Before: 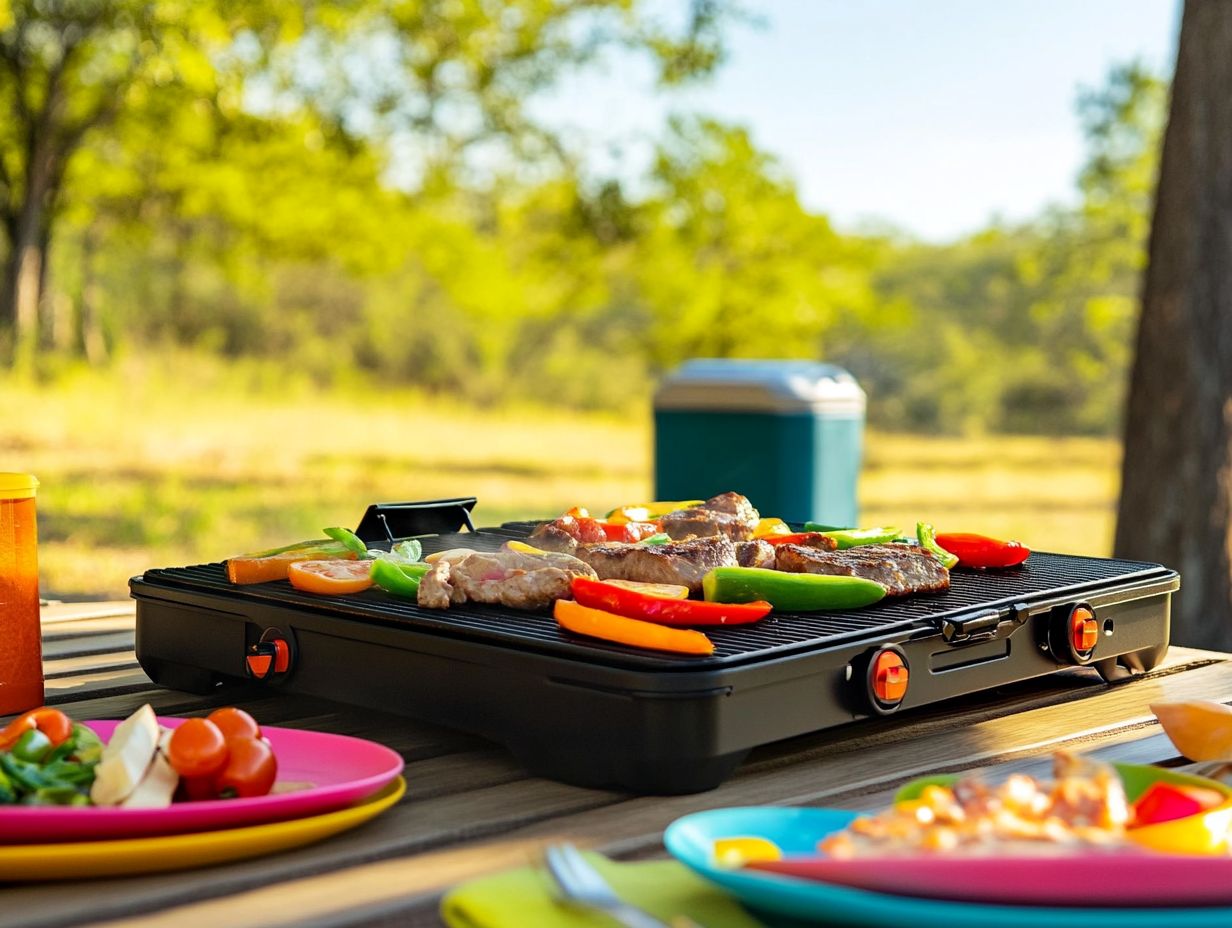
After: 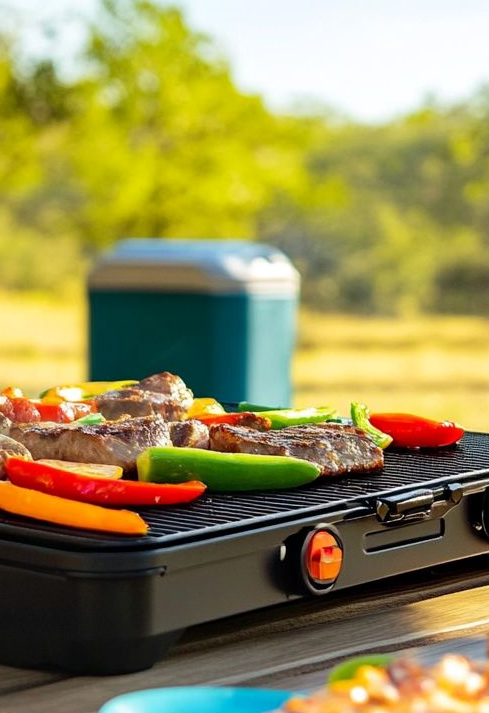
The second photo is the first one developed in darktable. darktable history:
crop: left 46.004%, top 13.003%, right 14.232%, bottom 10.122%
